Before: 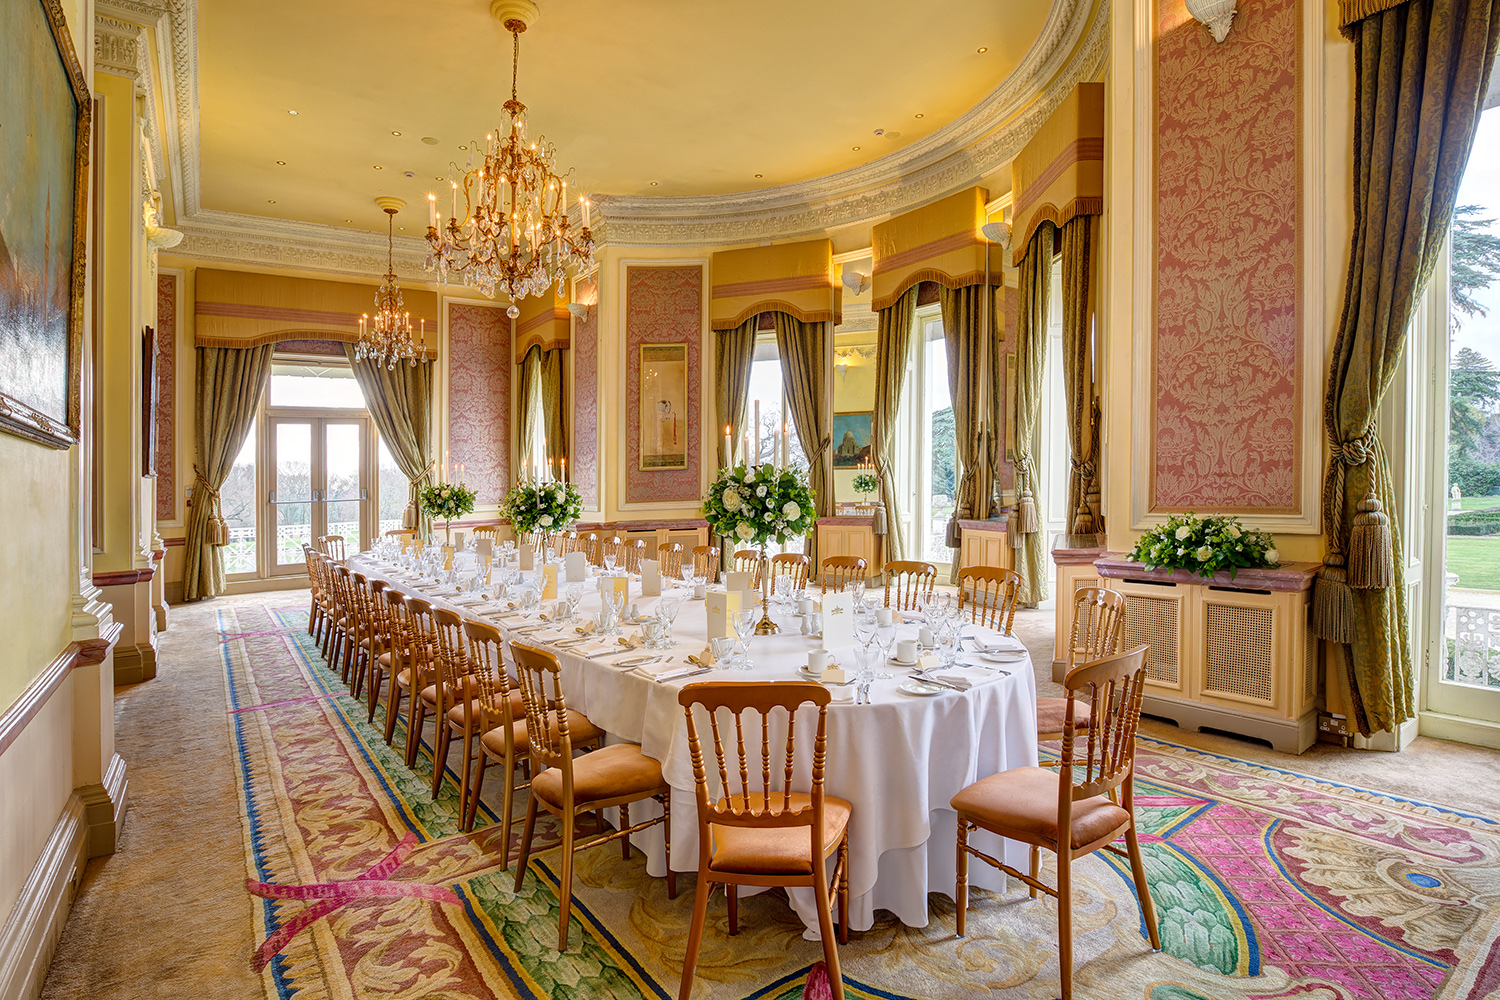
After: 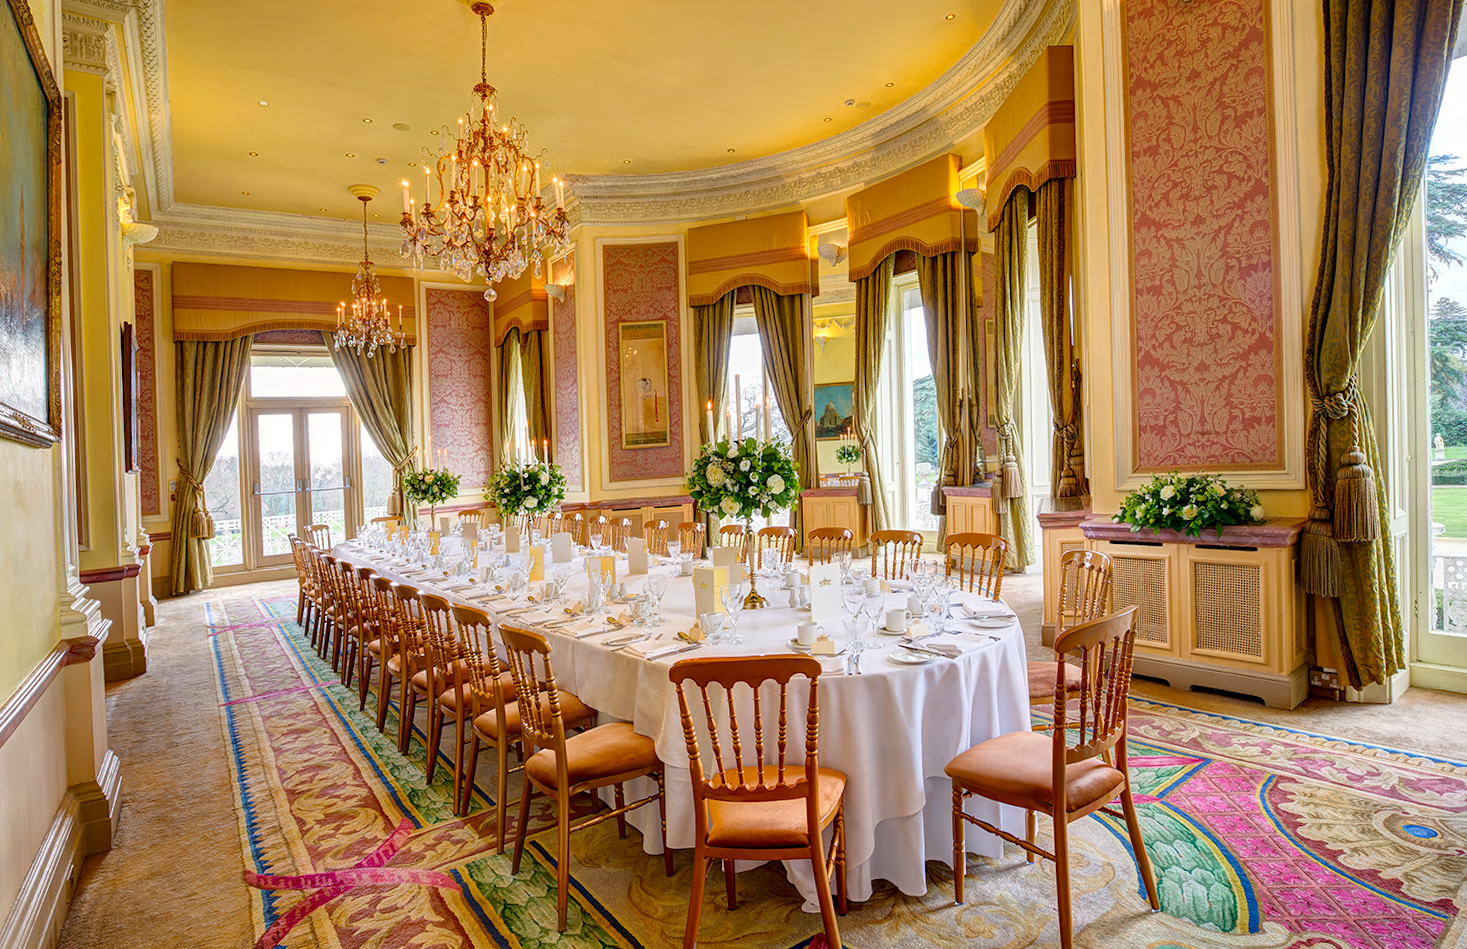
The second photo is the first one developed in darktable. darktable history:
rotate and perspective: rotation -2°, crop left 0.022, crop right 0.978, crop top 0.049, crop bottom 0.951
contrast brightness saturation: contrast 0.08, saturation 0.2
